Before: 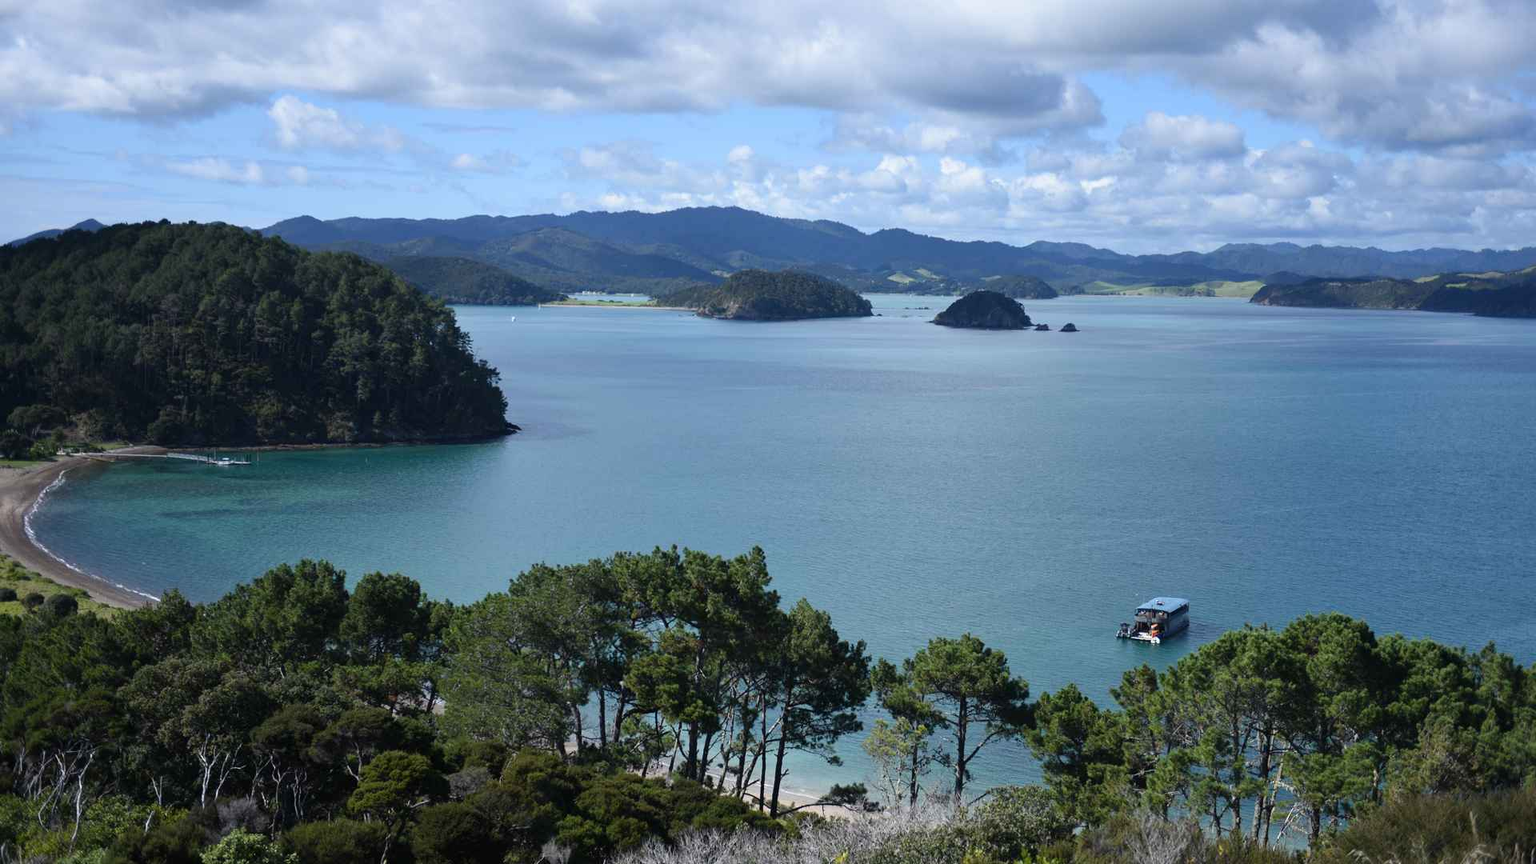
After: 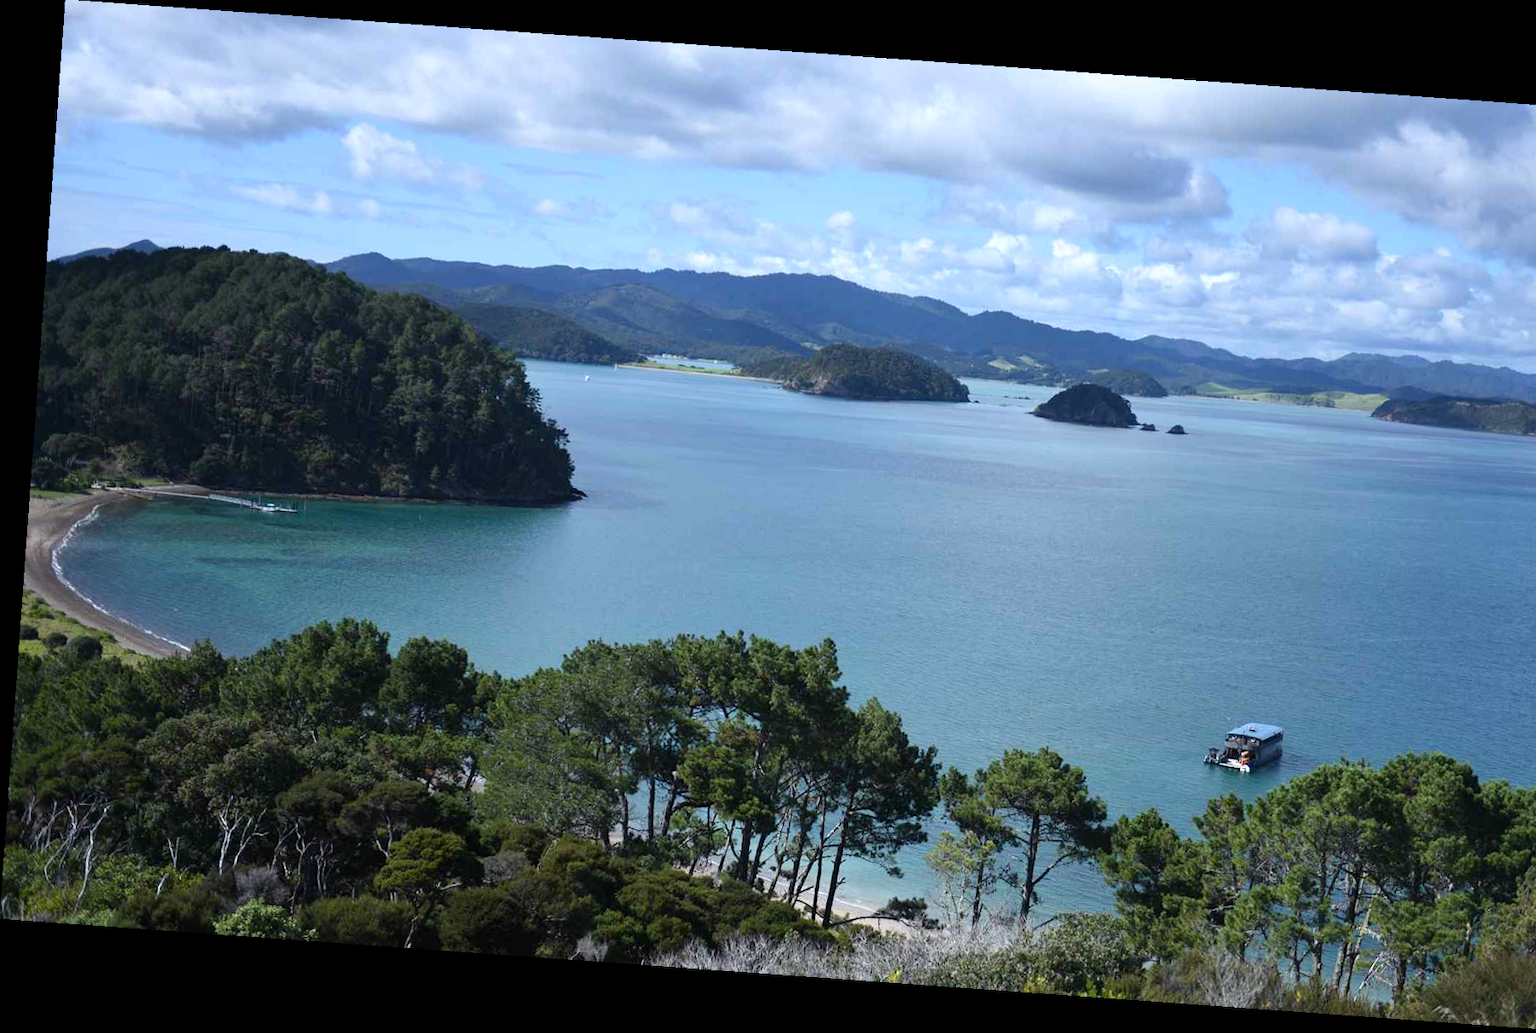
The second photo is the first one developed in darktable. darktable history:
rotate and perspective: rotation 4.1°, automatic cropping off
crop: right 9.509%, bottom 0.031%
white balance: red 0.982, blue 1.018
exposure: exposure 0.2 EV, compensate highlight preservation false
